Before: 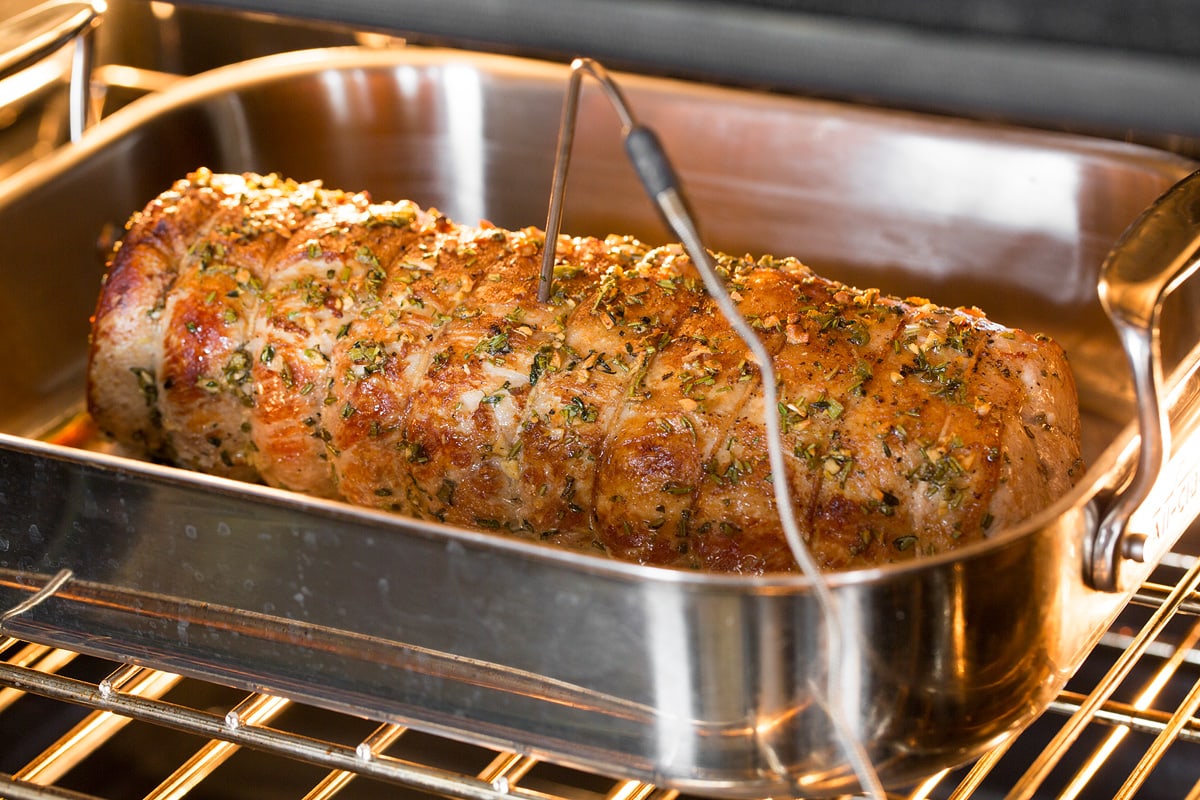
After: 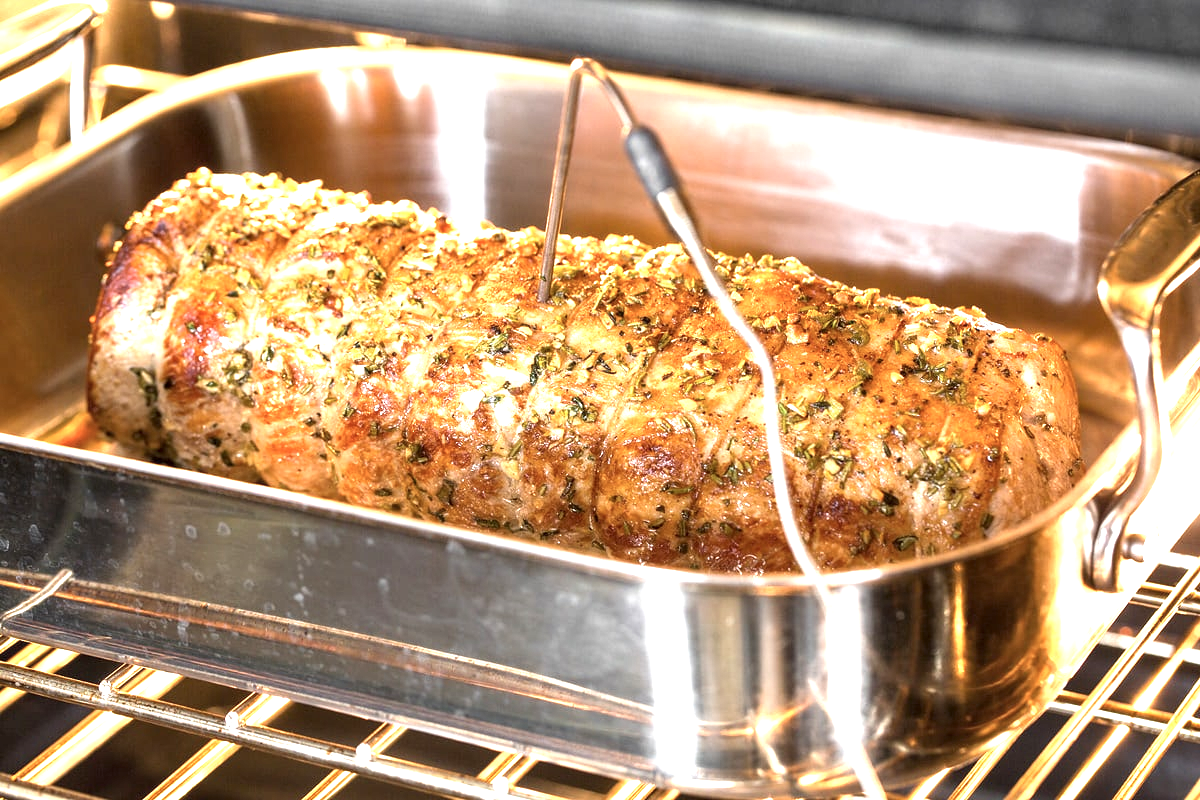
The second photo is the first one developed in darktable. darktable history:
exposure: black level correction 0, exposure 1.299 EV, compensate highlight preservation false
contrast brightness saturation: saturation -0.166
local contrast: highlights 85%, shadows 80%
